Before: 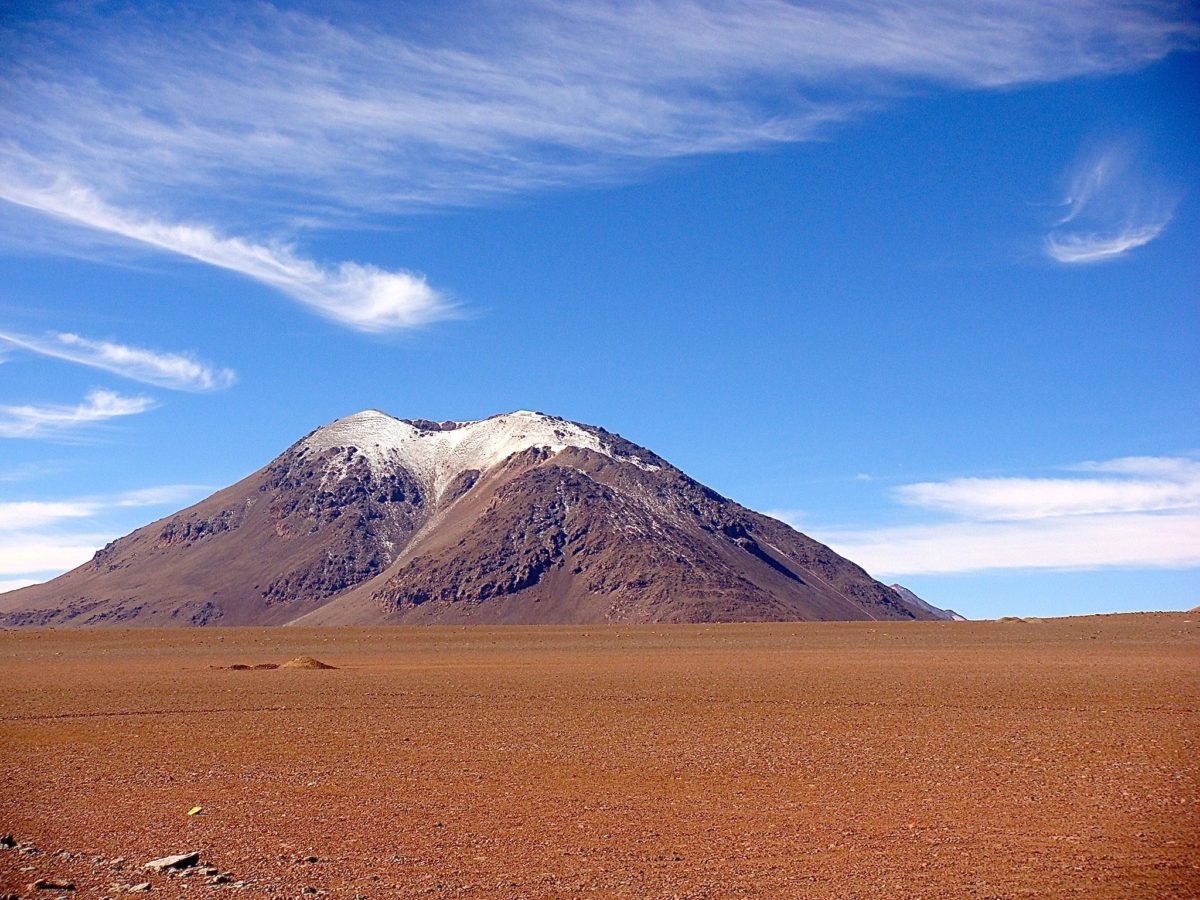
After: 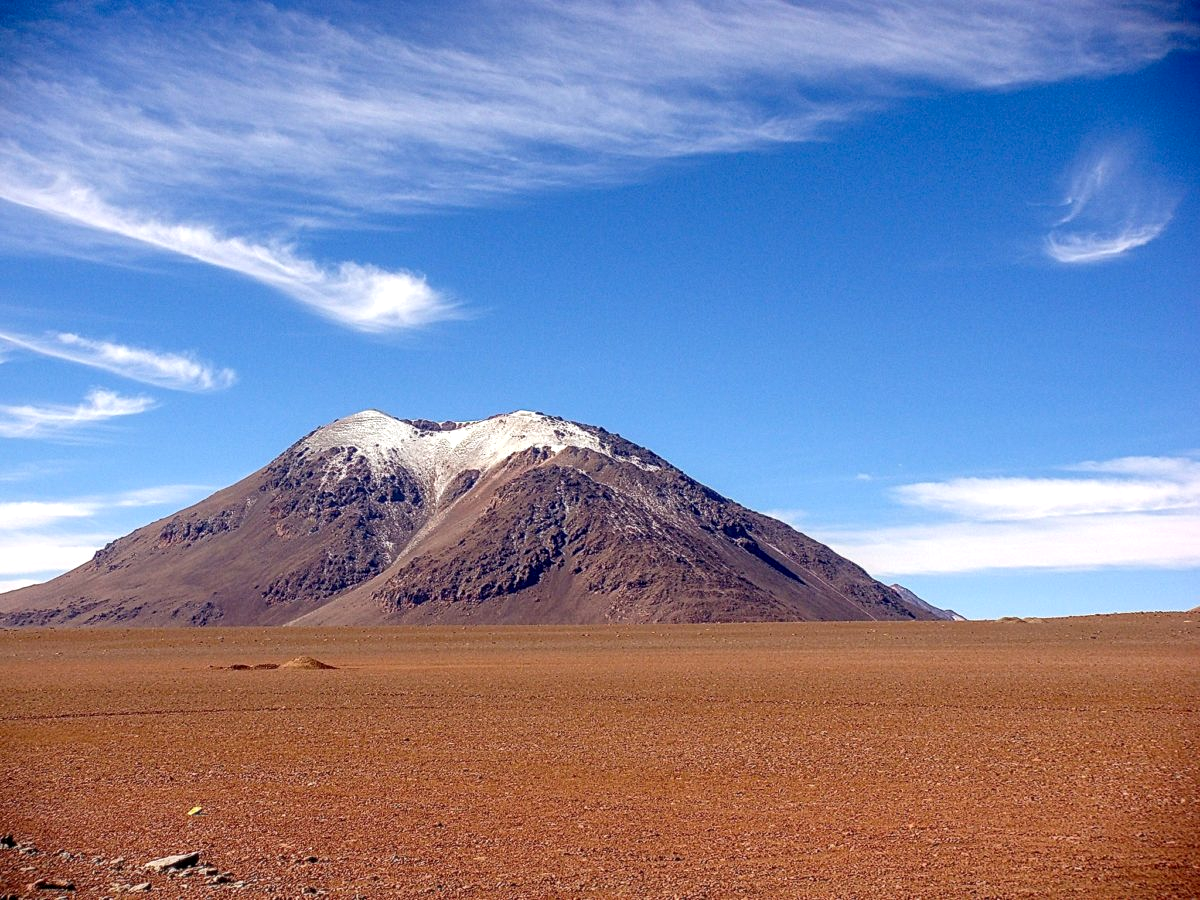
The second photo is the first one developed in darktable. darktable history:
local contrast: detail 130%
exposure: compensate highlight preservation false
